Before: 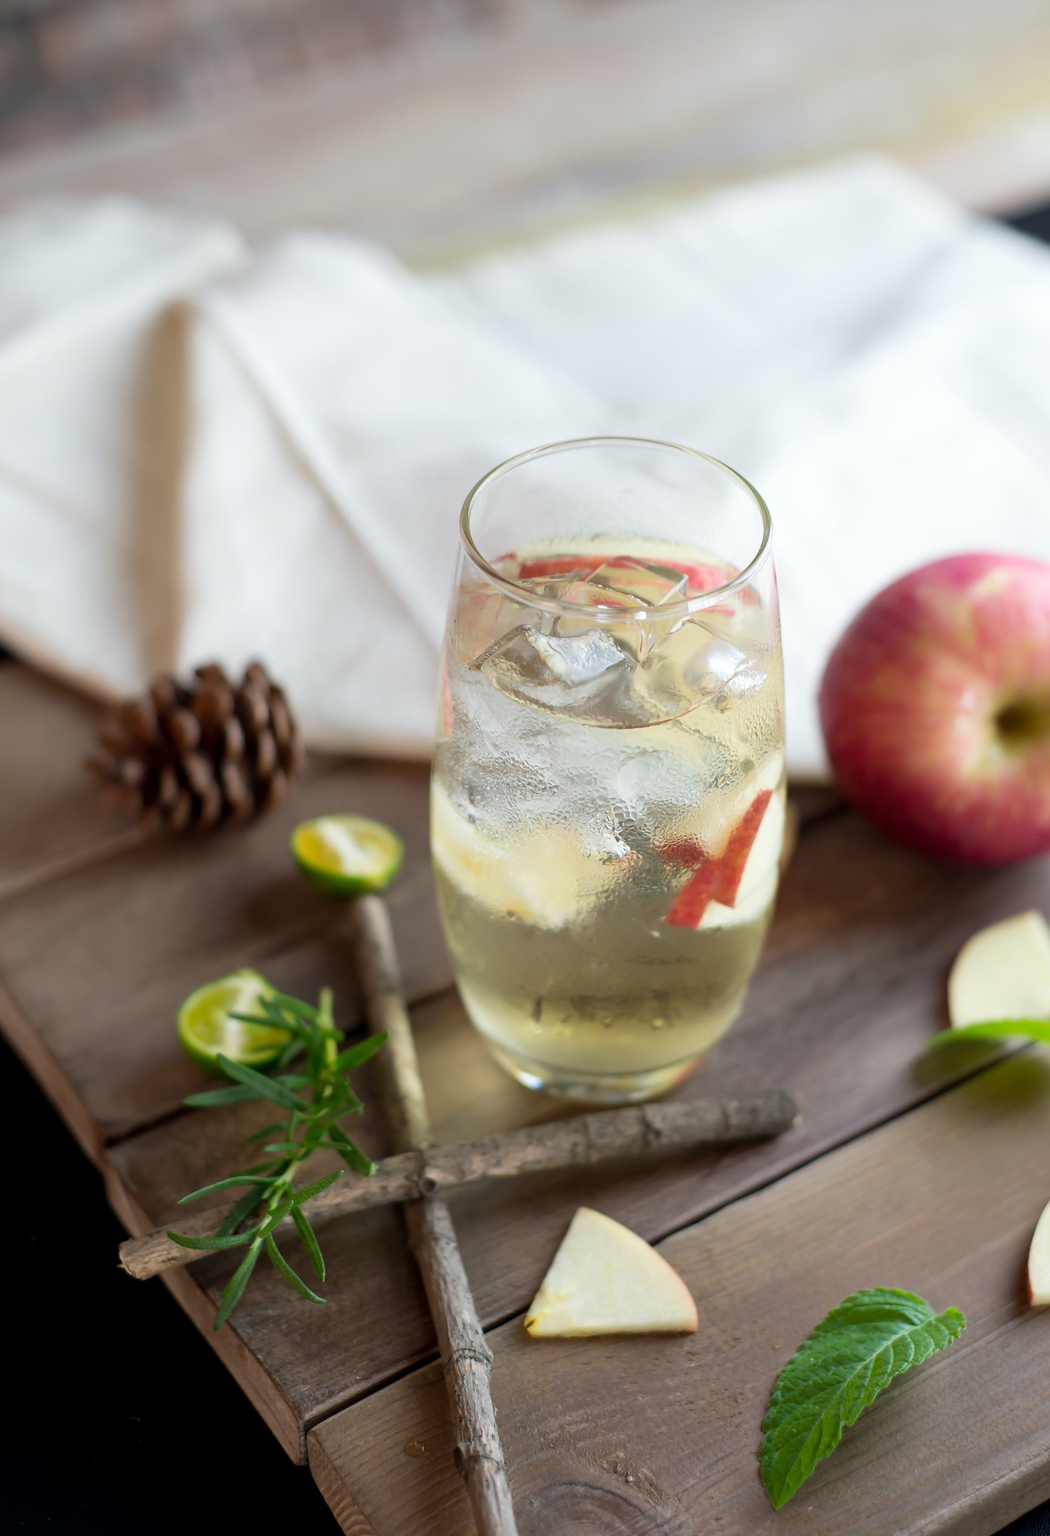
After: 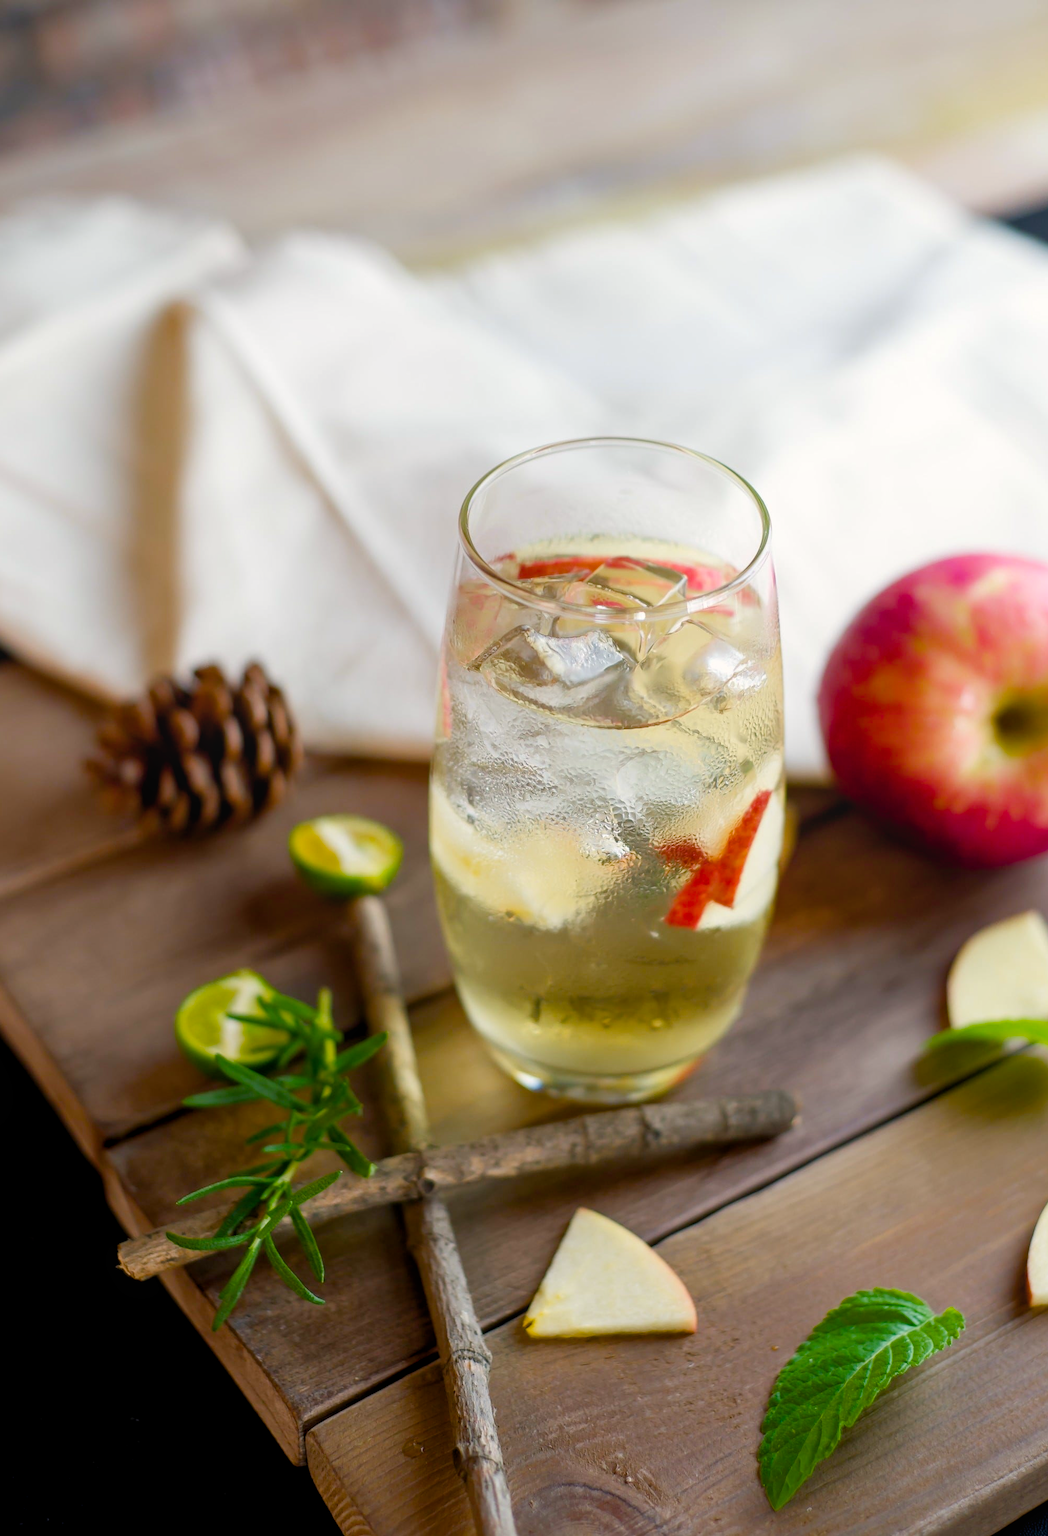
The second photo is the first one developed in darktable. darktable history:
crop and rotate: left 0.164%, bottom 0.011%
exposure: black level correction 0.002, compensate highlight preservation false
color balance rgb: shadows lift › hue 87.87°, highlights gain › chroma 1.036%, highlights gain › hue 60.25°, perceptual saturation grading › global saturation 40.682%, perceptual saturation grading › highlights -25.533%, perceptual saturation grading › mid-tones 34.512%, perceptual saturation grading › shadows 34.819%, global vibrance 11.23%
local contrast: detail 110%
